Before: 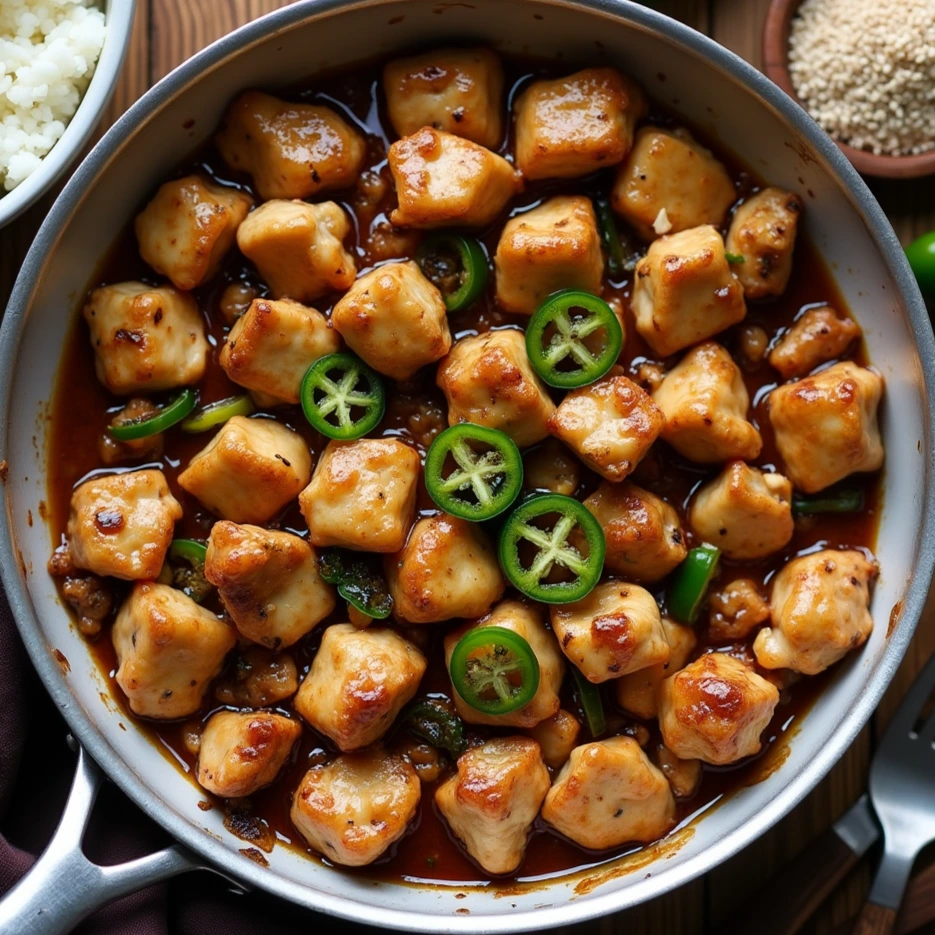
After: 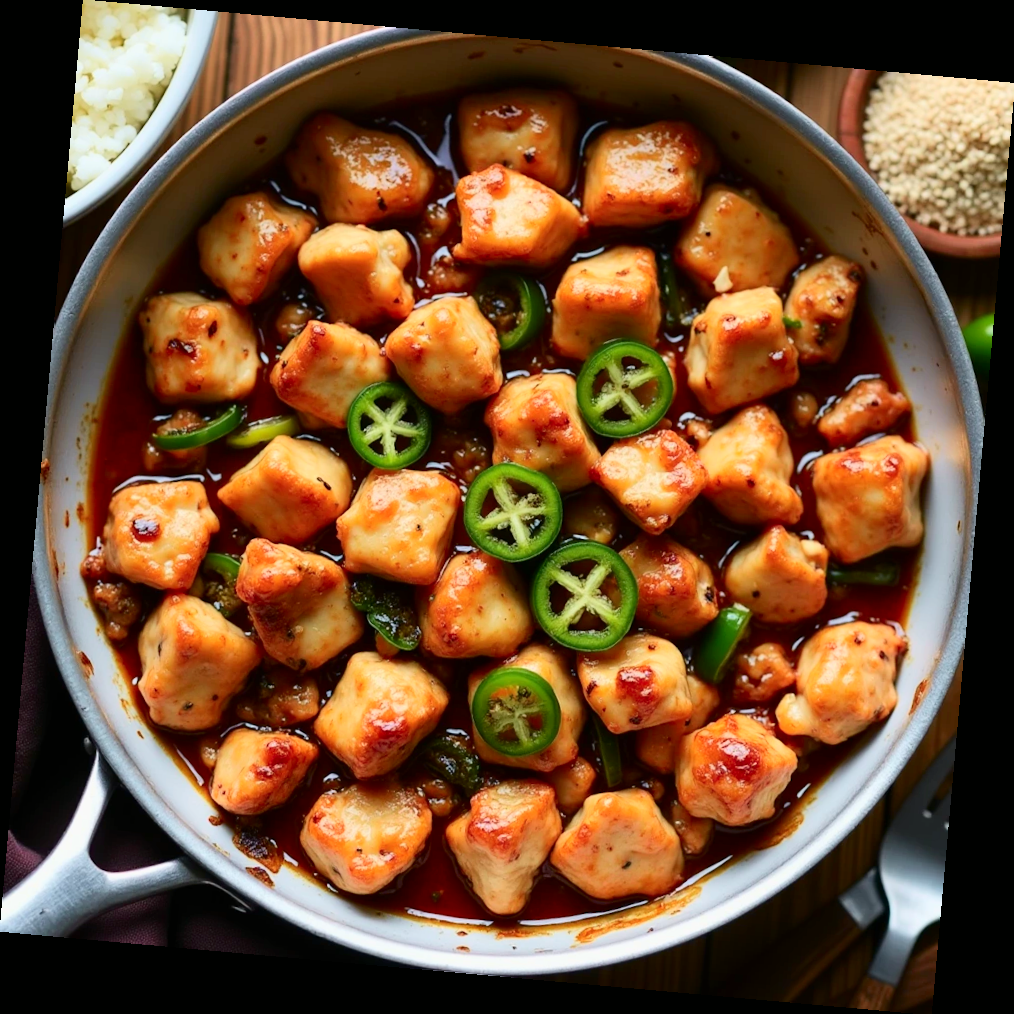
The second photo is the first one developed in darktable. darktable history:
tone curve: curves: ch0 [(0, 0) (0.091, 0.066) (0.184, 0.16) (0.491, 0.519) (0.748, 0.765) (1, 0.919)]; ch1 [(0, 0) (0.179, 0.173) (0.322, 0.32) (0.424, 0.424) (0.502, 0.5) (0.56, 0.575) (0.631, 0.675) (0.777, 0.806) (1, 1)]; ch2 [(0, 0) (0.434, 0.447) (0.497, 0.498) (0.539, 0.566) (0.676, 0.691) (1, 1)], color space Lab, independent channels, preserve colors none
exposure: black level correction 0, exposure 0.4 EV, compensate exposure bias true, compensate highlight preservation false
rotate and perspective: rotation 5.12°, automatic cropping off
